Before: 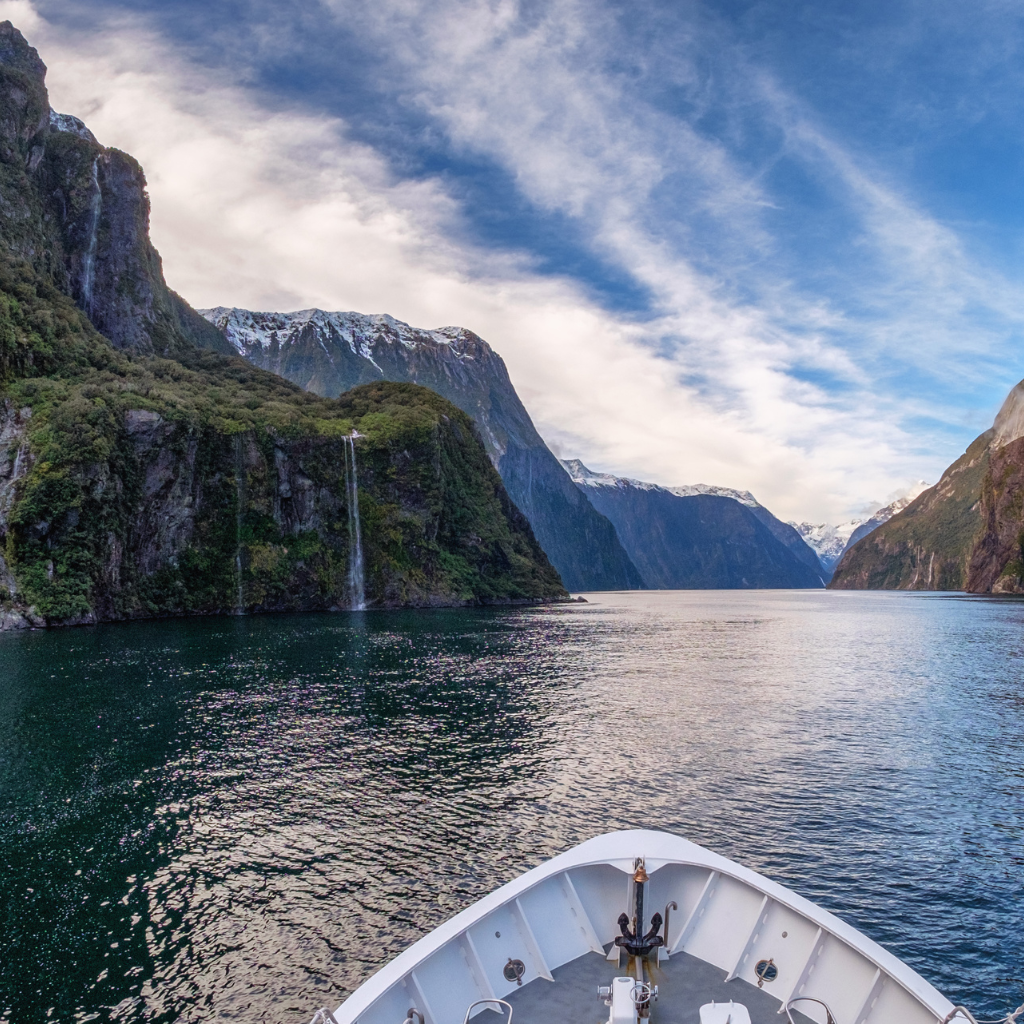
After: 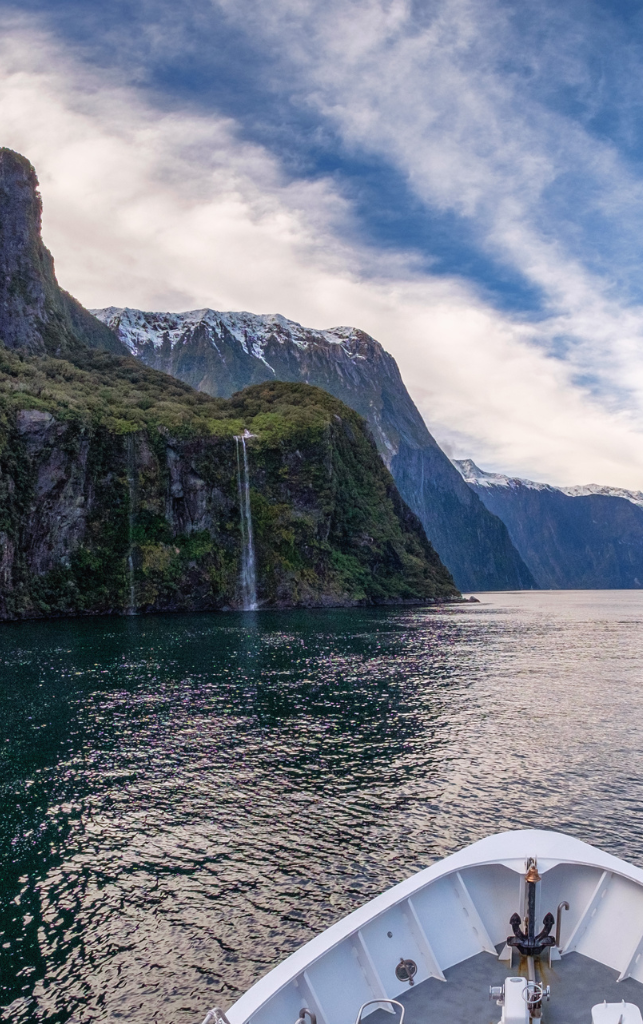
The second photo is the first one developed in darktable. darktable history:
exposure: compensate highlight preservation false
crop: left 10.644%, right 26.528%
